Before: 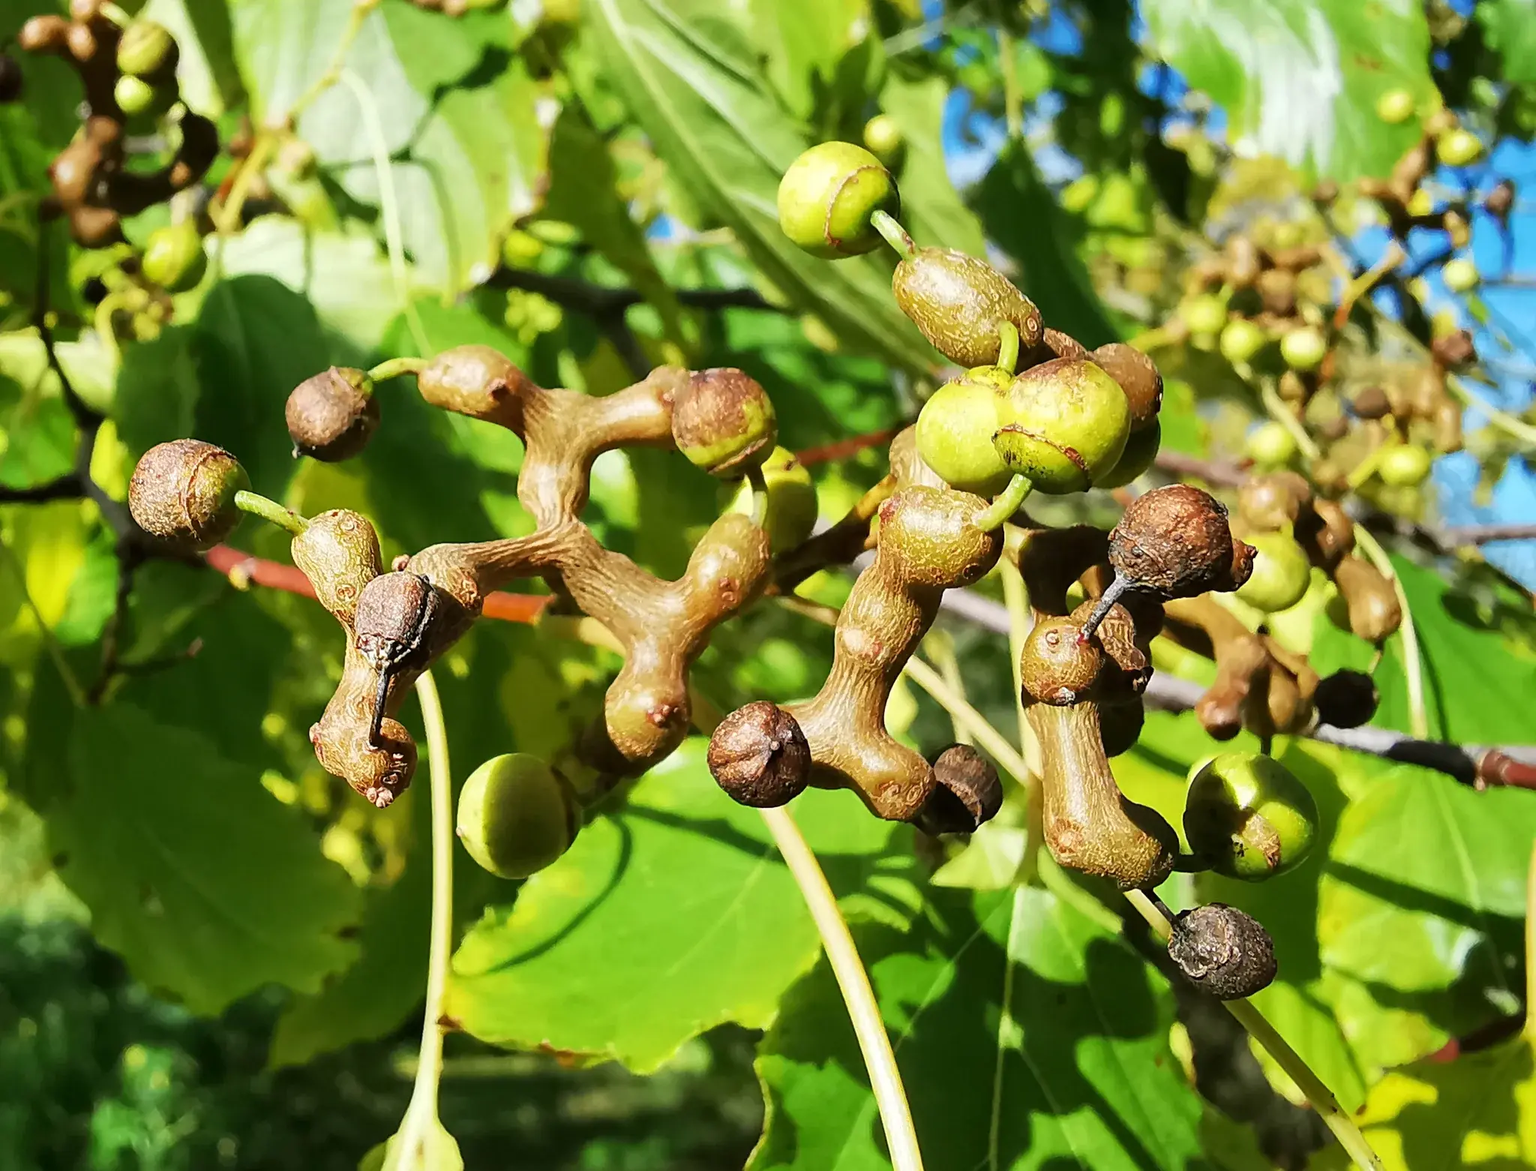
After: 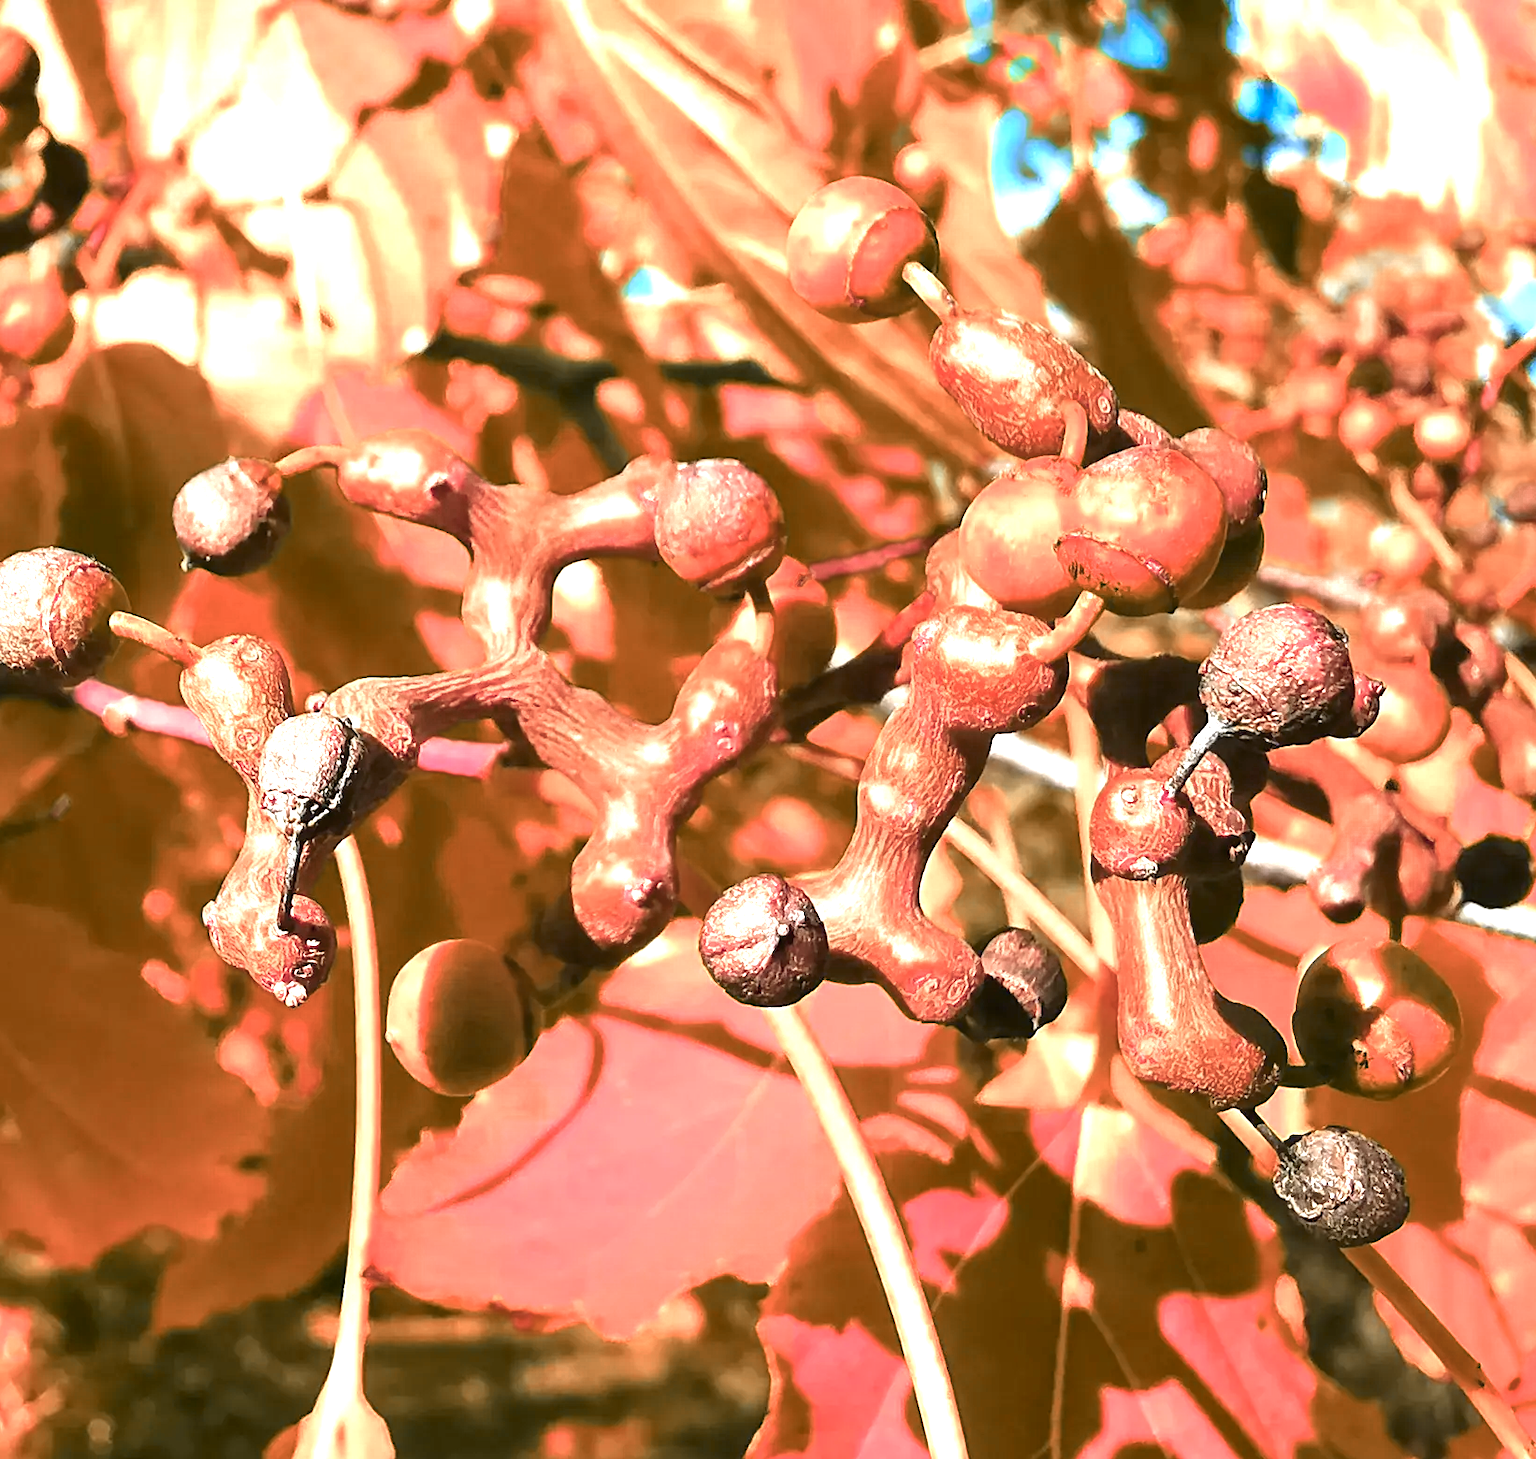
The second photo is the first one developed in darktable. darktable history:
color zones: curves: ch0 [(0.006, 0.385) (0.143, 0.563) (0.243, 0.321) (0.352, 0.464) (0.516, 0.456) (0.625, 0.5) (0.75, 0.5) (0.875, 0.5)]; ch1 [(0, 0.5) (0.134, 0.504) (0.246, 0.463) (0.421, 0.515) (0.5, 0.56) (0.625, 0.5) (0.75, 0.5) (0.875, 0.5)]; ch2 [(0, 0.5) (0.131, 0.426) (0.307, 0.289) (0.38, 0.188) (0.513, 0.216) (0.625, 0.548) (0.75, 0.468) (0.838, 0.396) (0.971, 0.311)]
crop and rotate: left 9.597%, right 10.195%
exposure: black level correction 0, exposure 1.379 EV, compensate exposure bias true, compensate highlight preservation false
